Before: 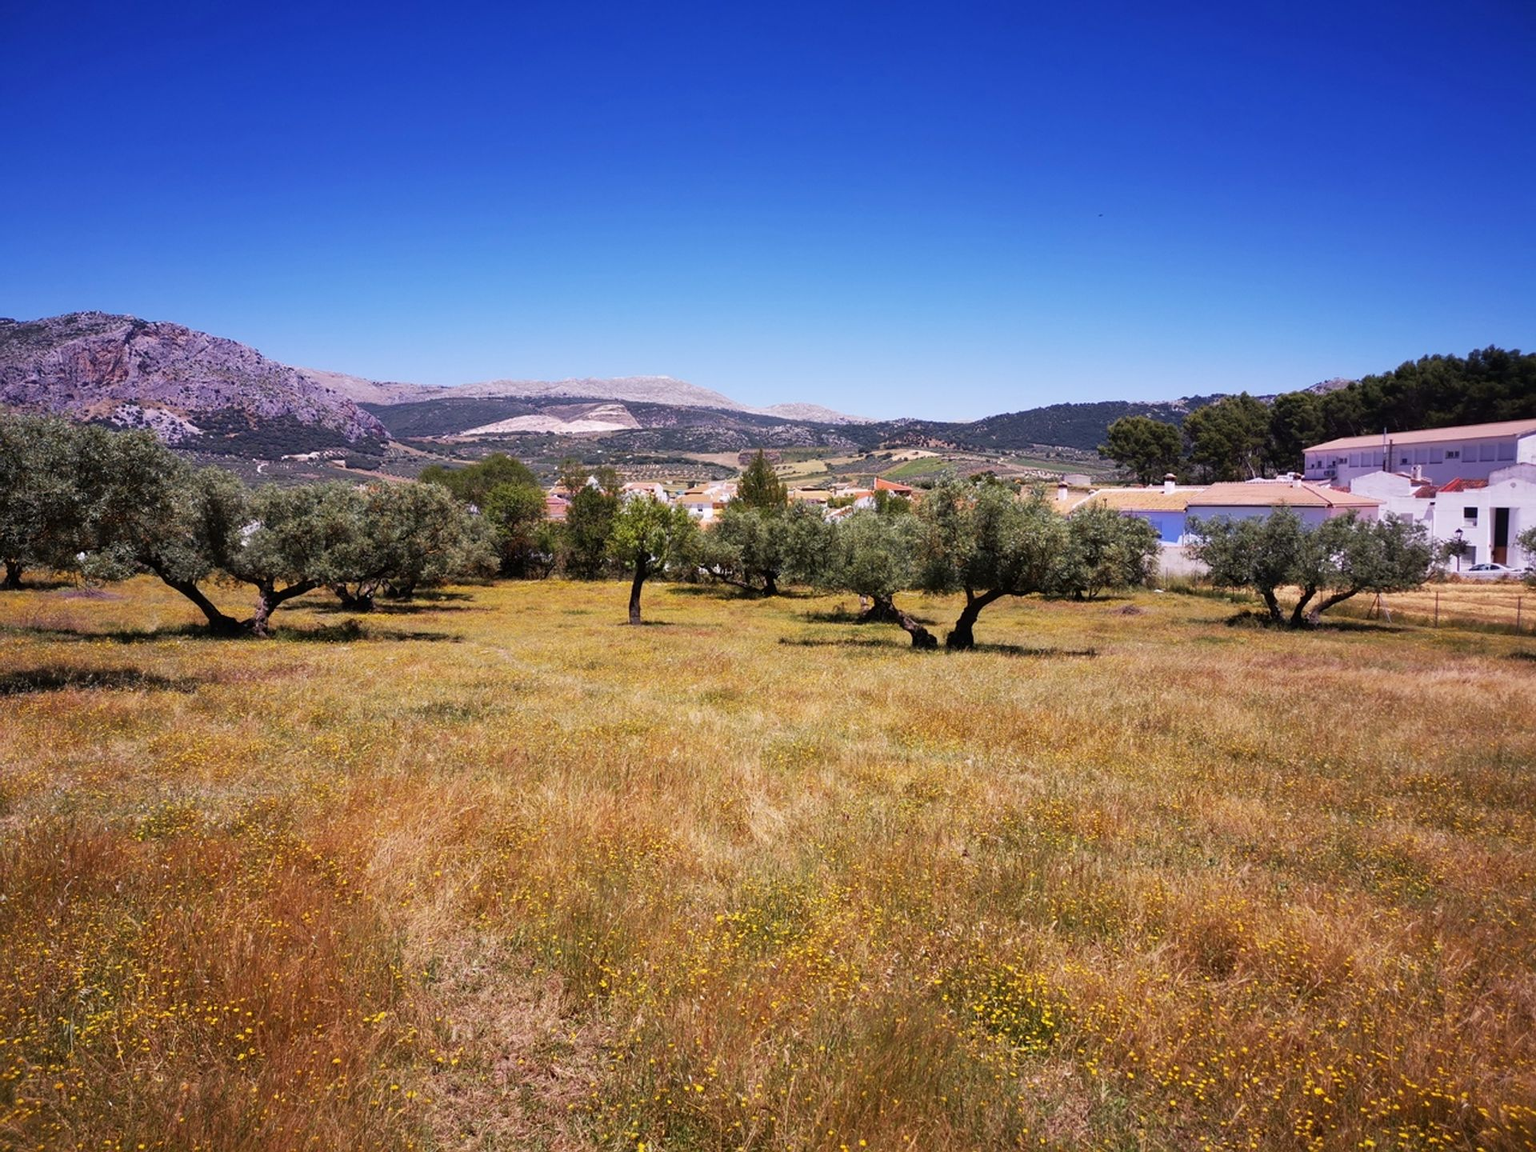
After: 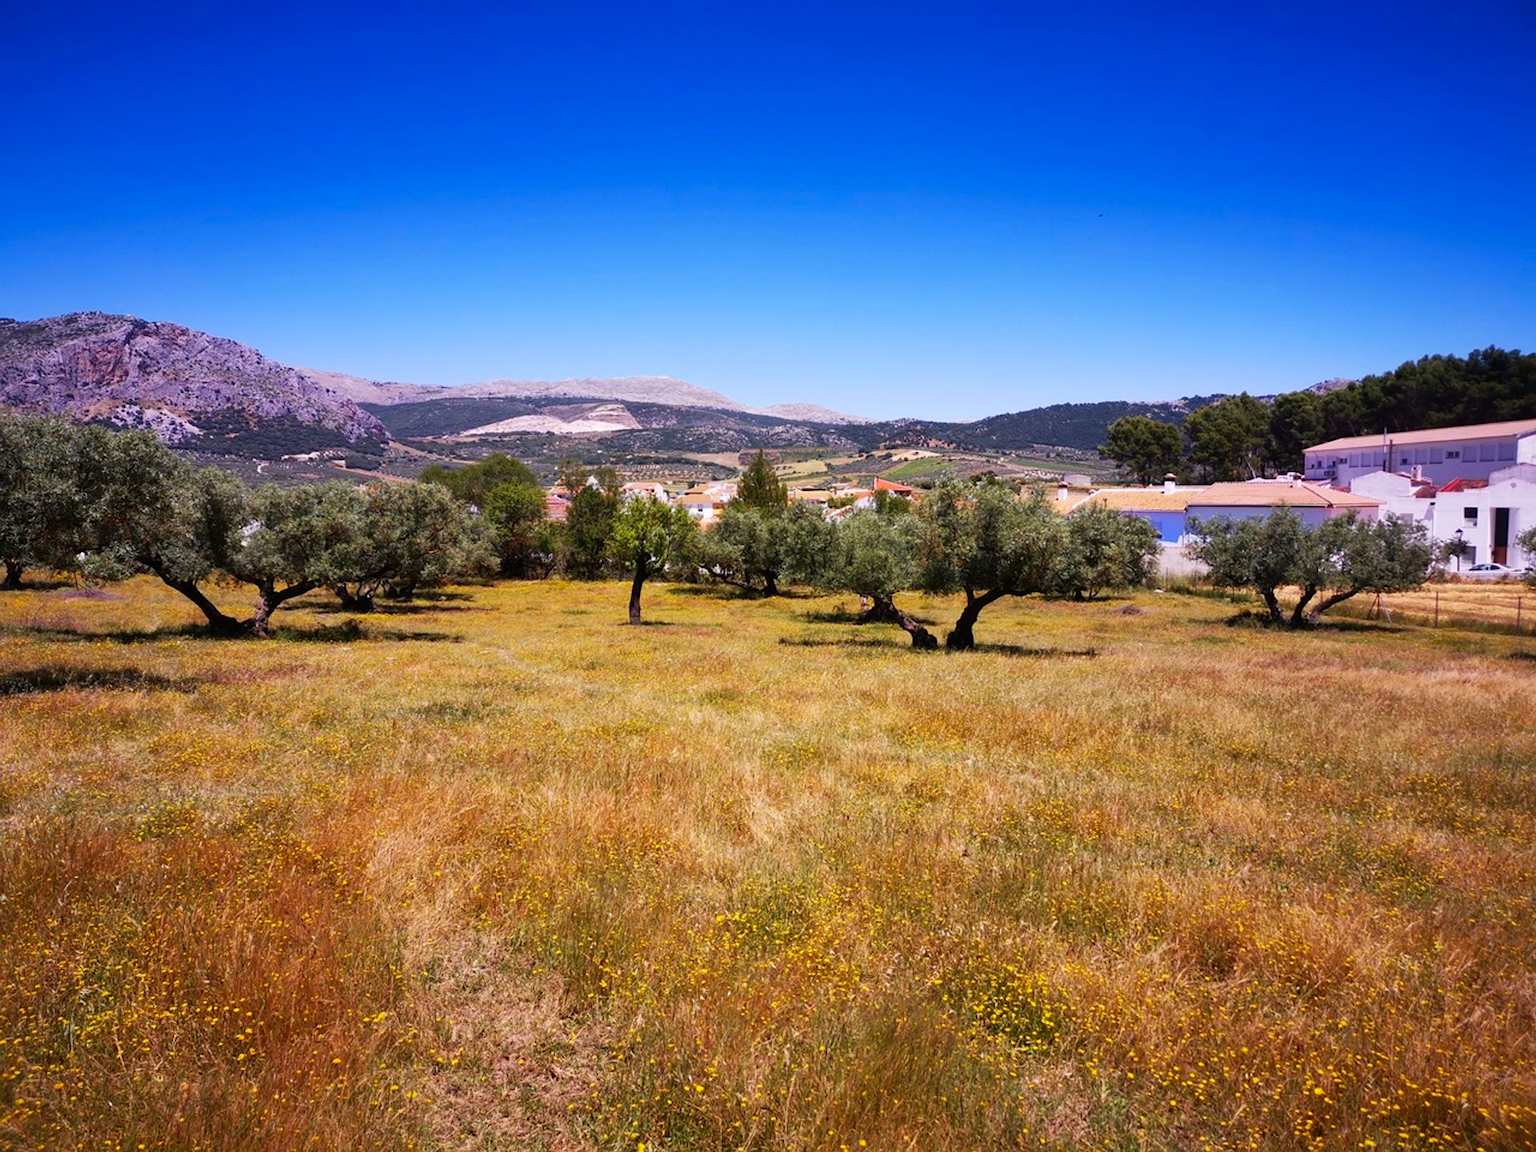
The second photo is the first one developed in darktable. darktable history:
contrast brightness saturation: contrast 0.08, saturation 0.2
tone equalizer: on, module defaults
